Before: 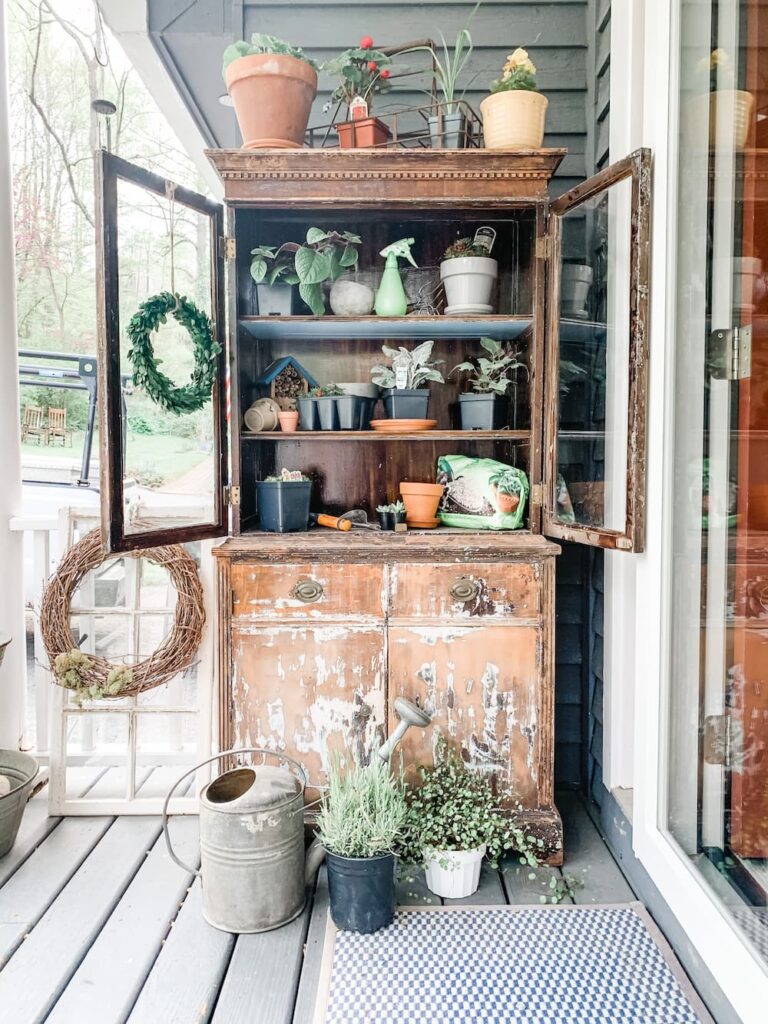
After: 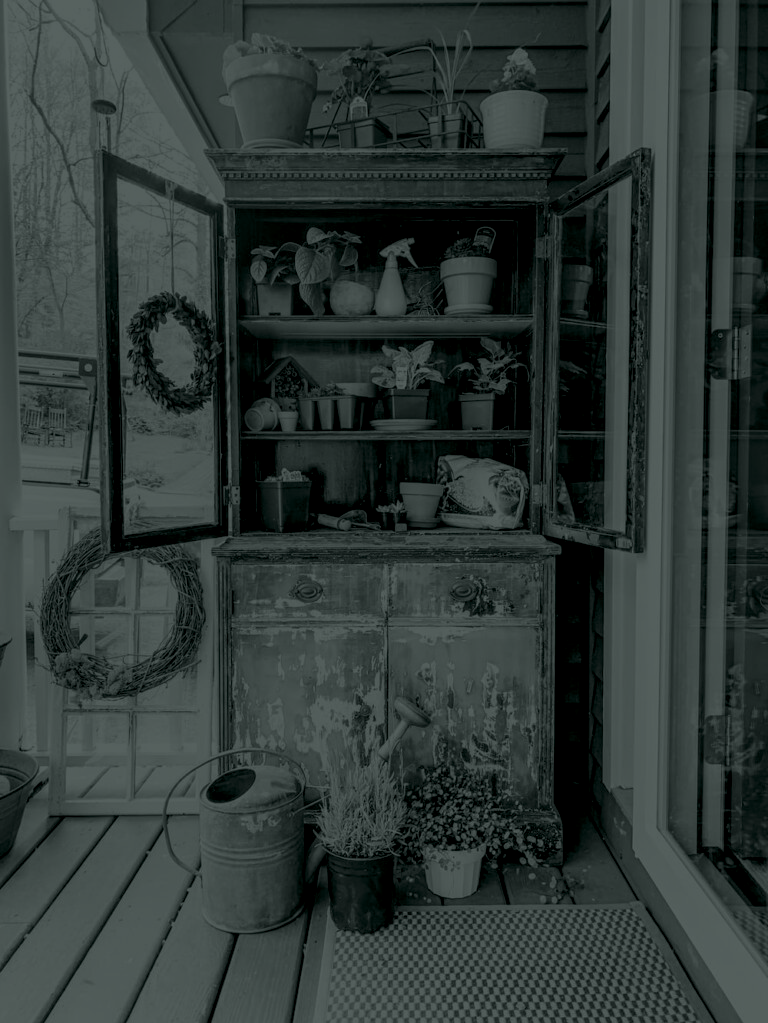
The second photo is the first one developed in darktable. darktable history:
exposure: compensate highlight preservation false
local contrast: on, module defaults
crop: bottom 0.071%
colorize: hue 90°, saturation 19%, lightness 1.59%, version 1
